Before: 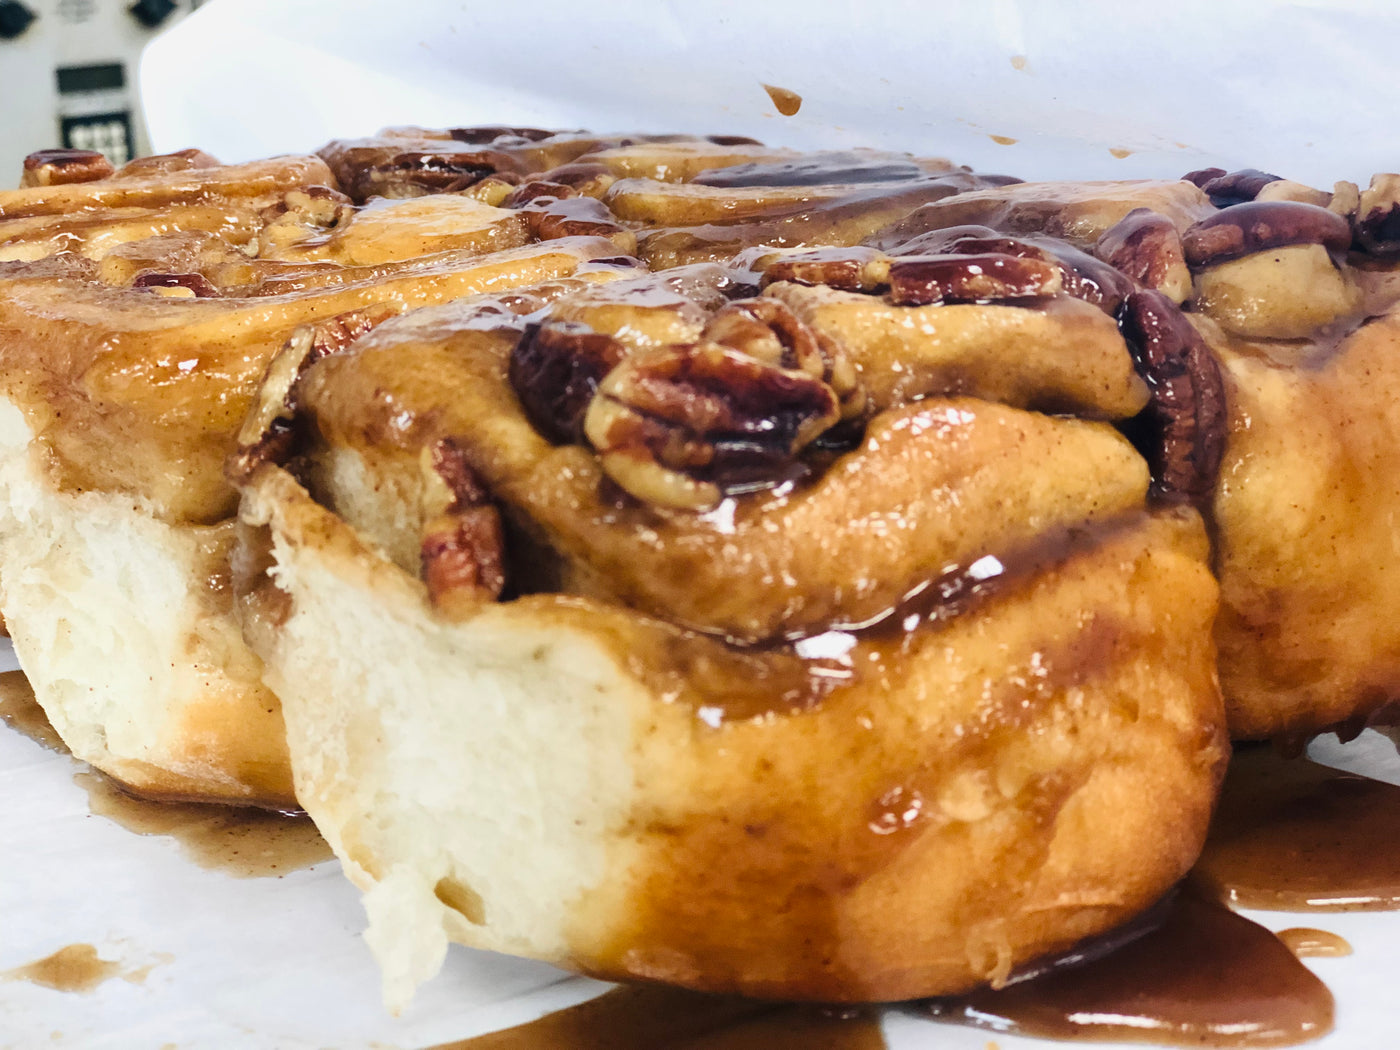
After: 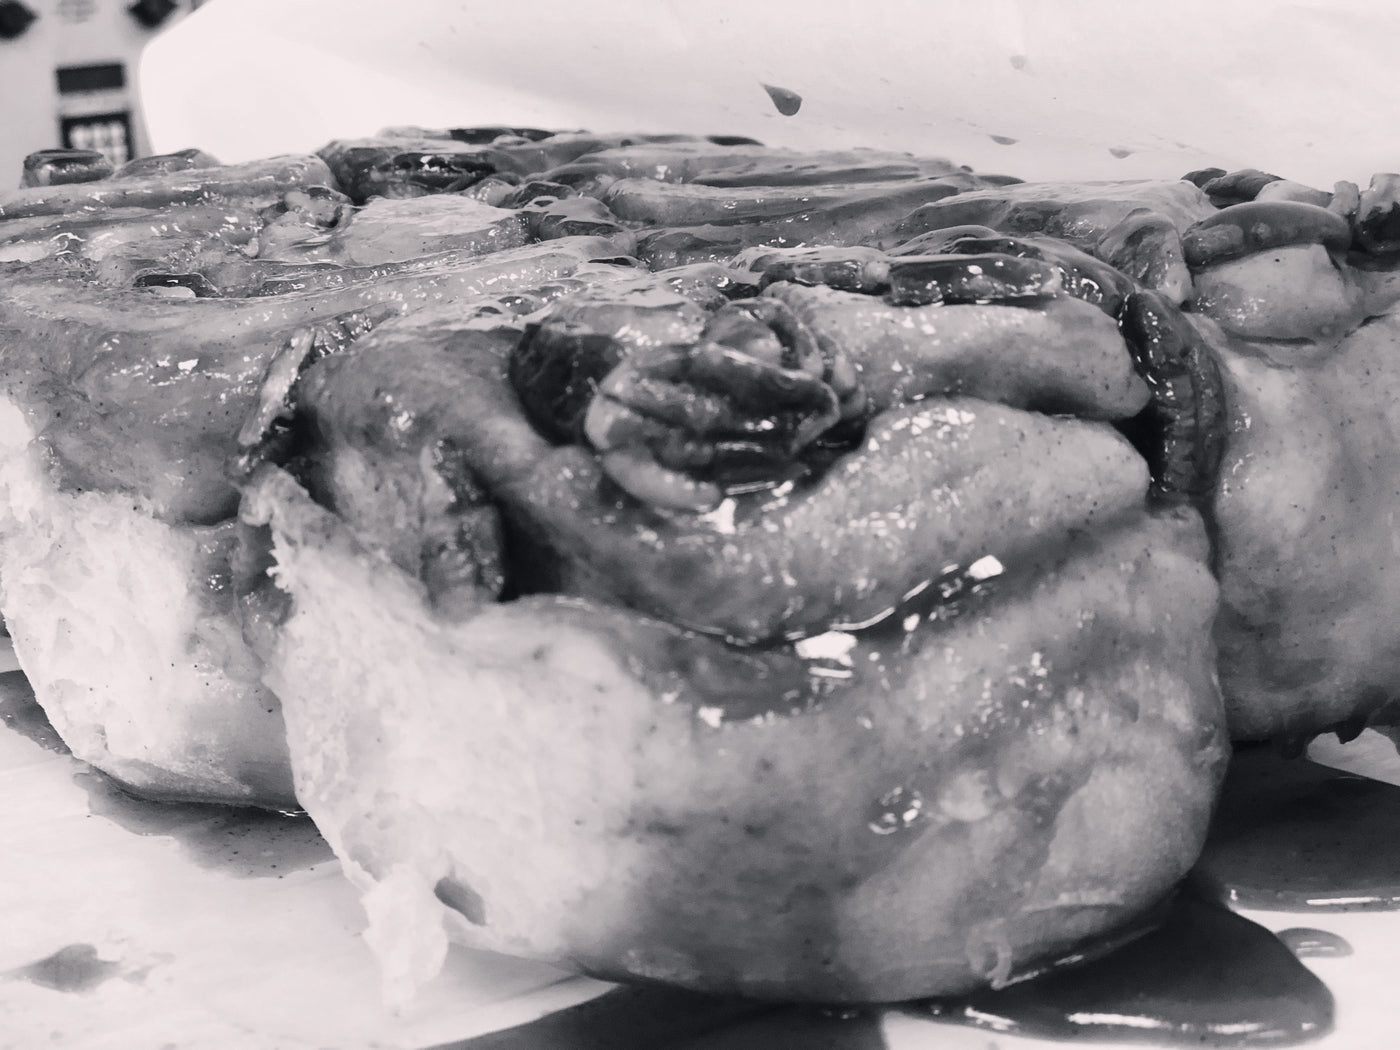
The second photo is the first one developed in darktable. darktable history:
color calibration "N&B": output gray [0.267, 0.423, 0.261, 0], illuminant same as pipeline (D50), adaptation none (bypass)
color balance rgb "Tungstène": shadows lift › chroma 1.41%, shadows lift › hue 260°, power › chroma 0.5%, power › hue 260°, highlights gain › chroma 1%, highlights gain › hue 27°, saturation formula JzAzBz (2021)
